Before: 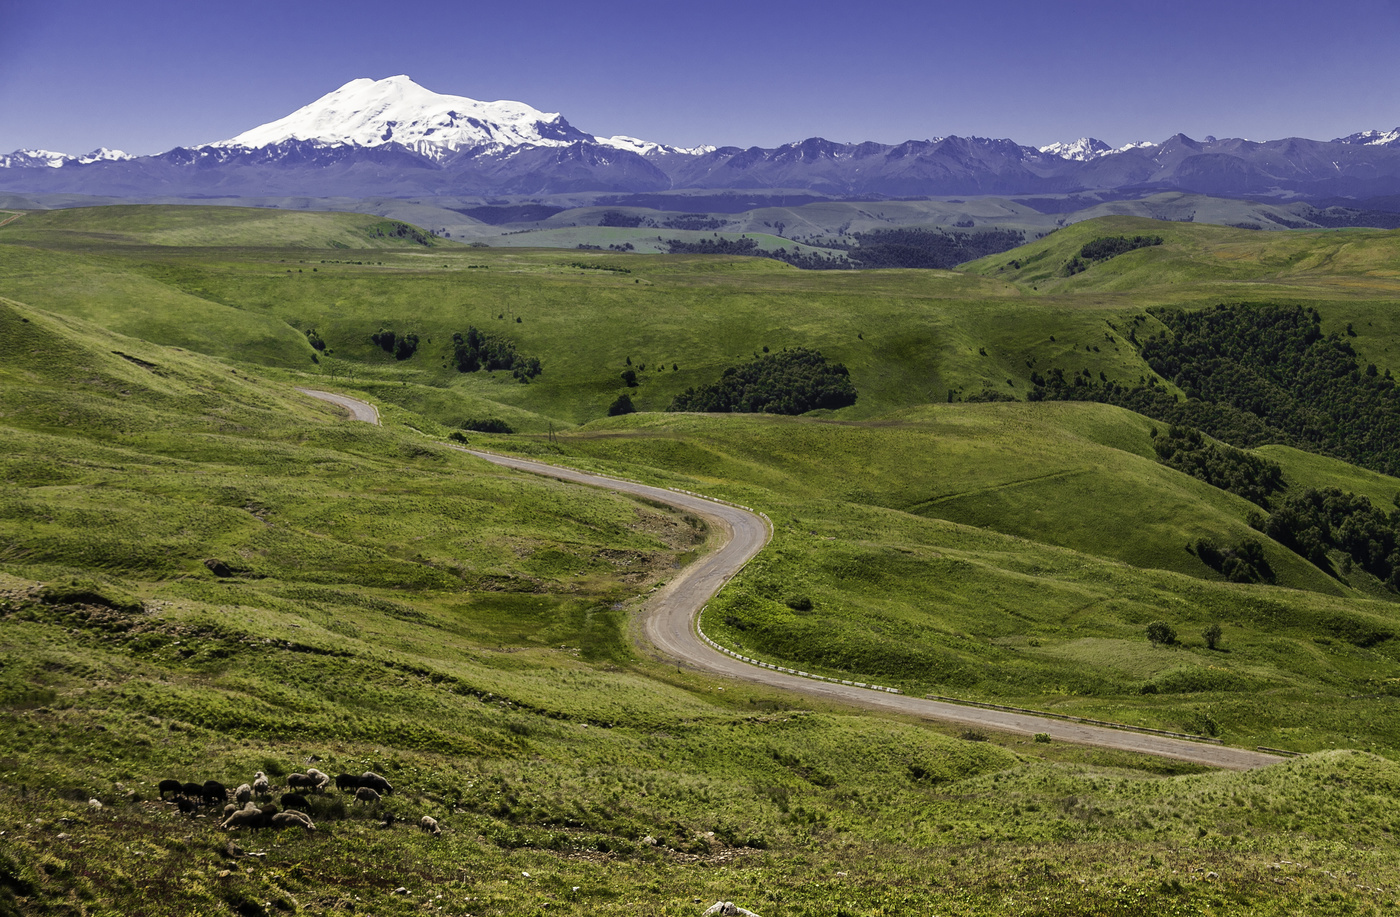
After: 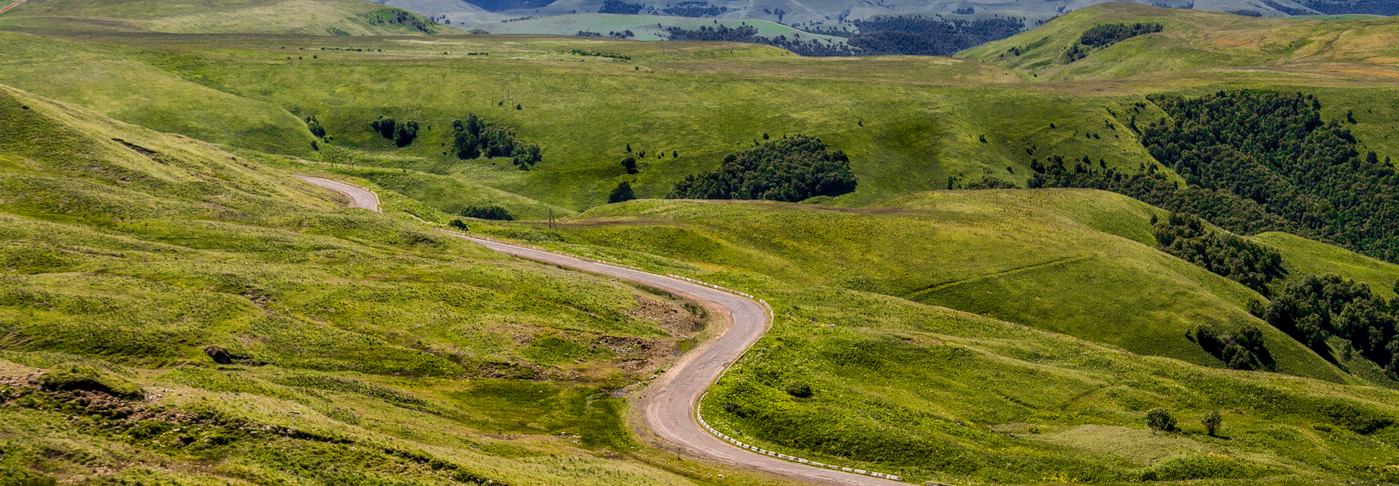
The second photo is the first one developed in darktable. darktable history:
local contrast: on, module defaults
crop and rotate: top 23.251%, bottom 23.698%
